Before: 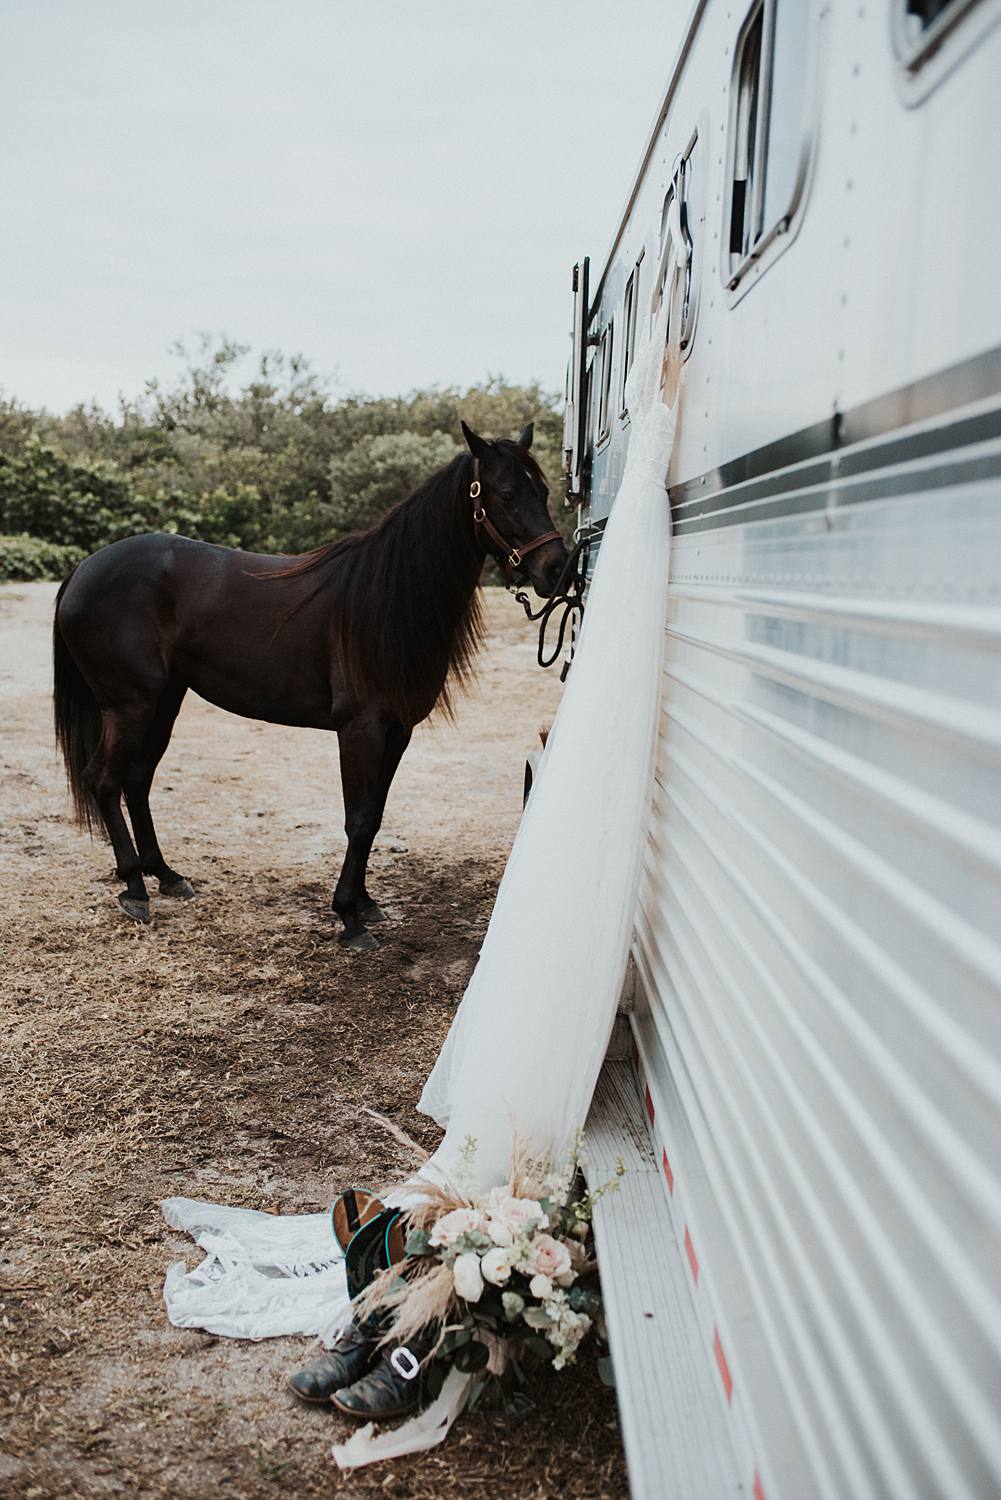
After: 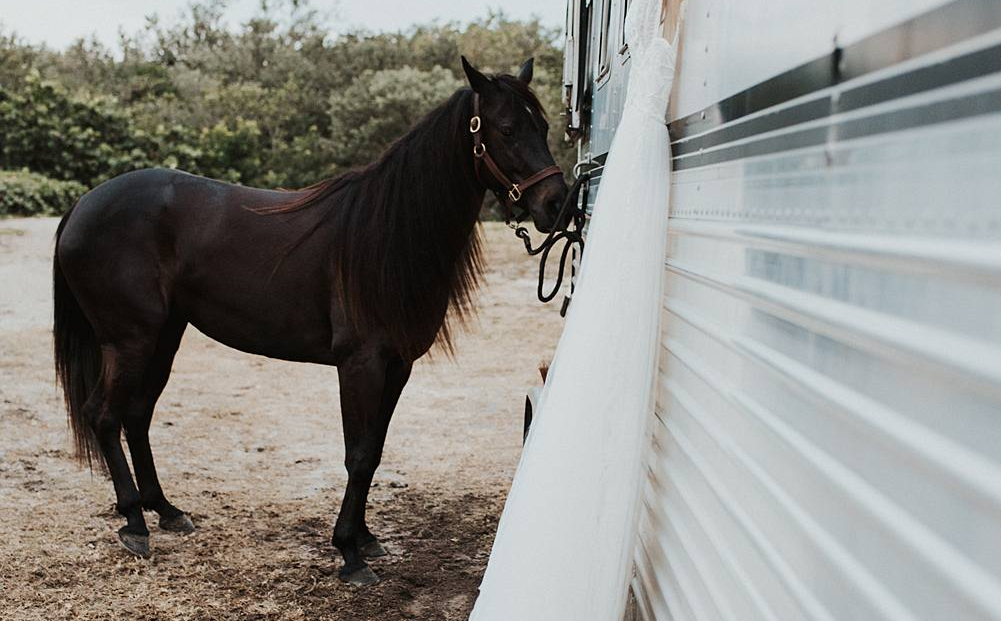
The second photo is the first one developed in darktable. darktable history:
crop and rotate: top 24.346%, bottom 34.203%
